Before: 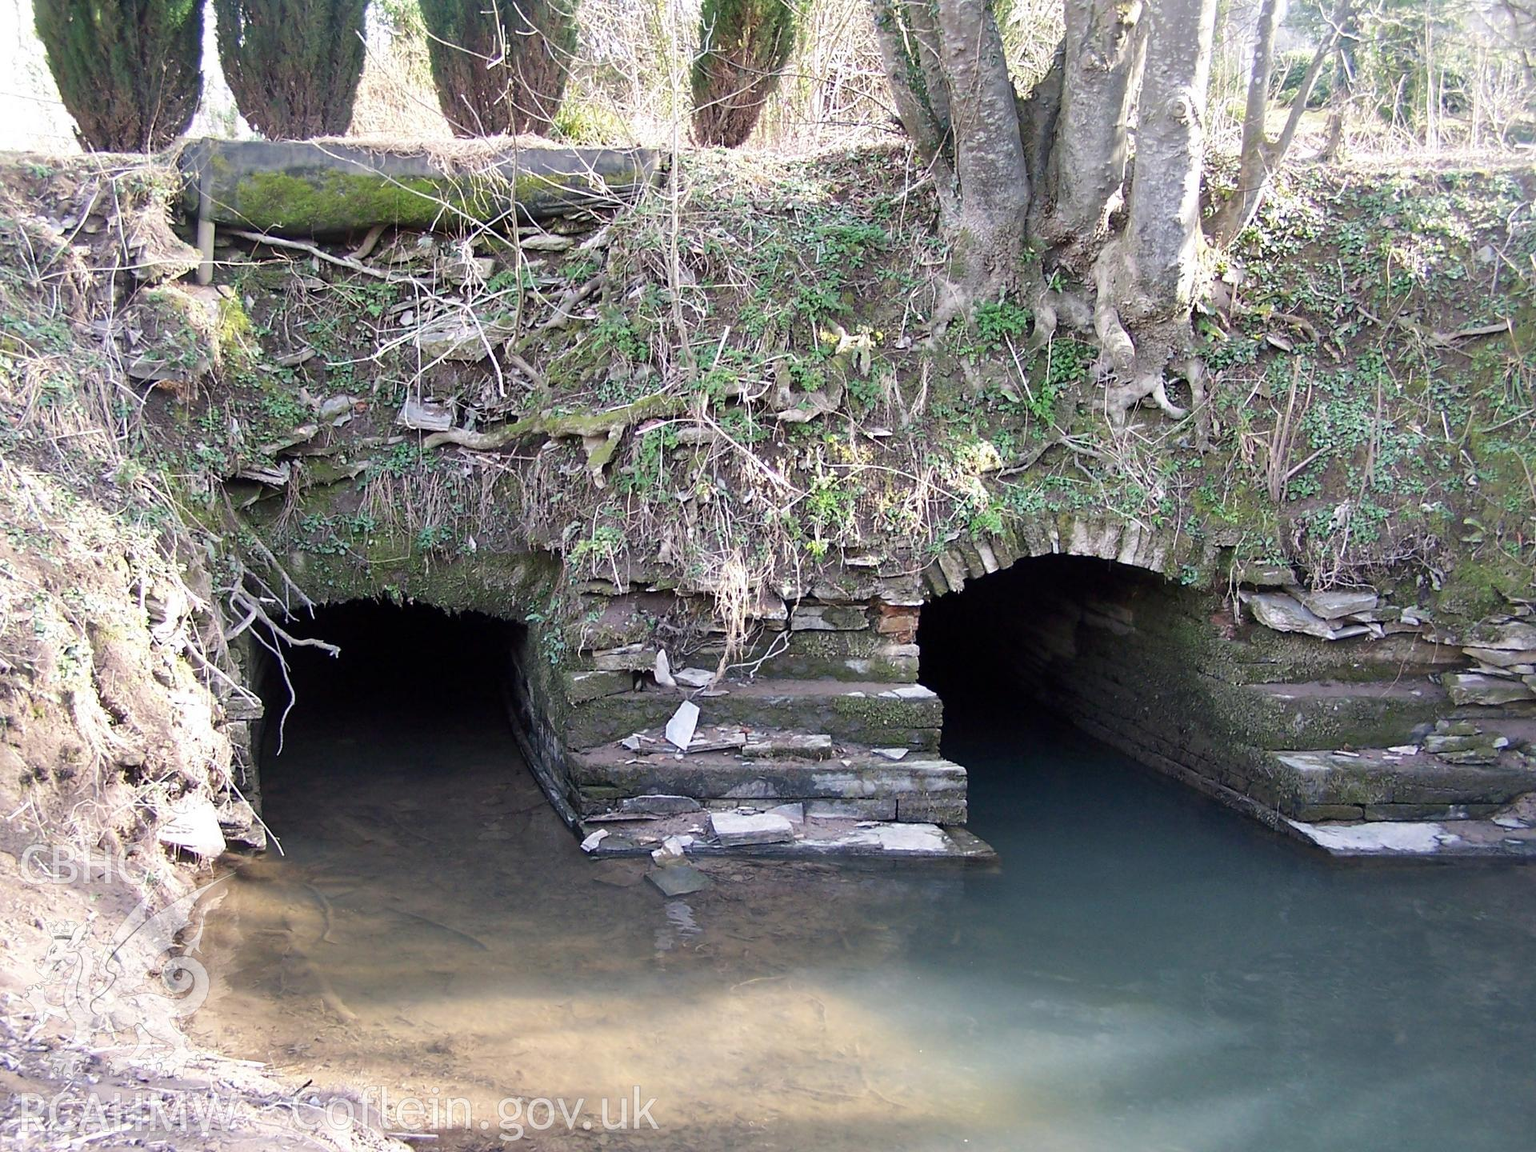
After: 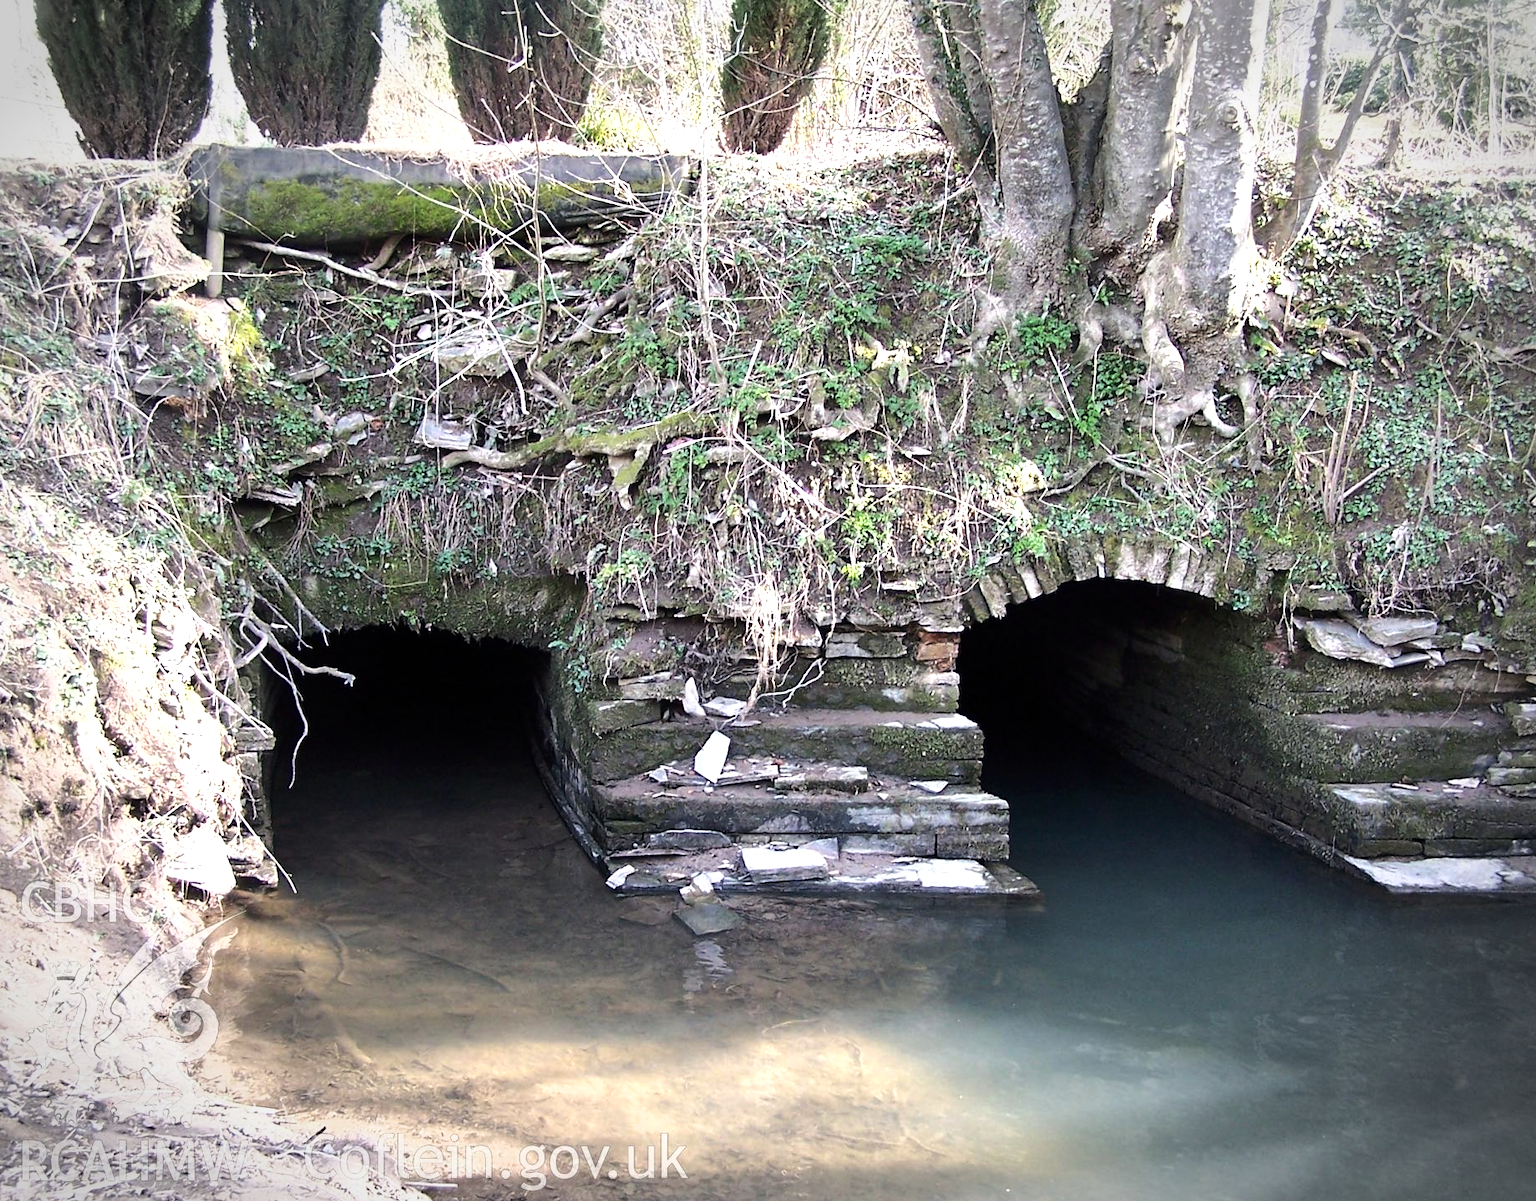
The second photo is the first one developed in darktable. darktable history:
tone equalizer: -8 EV -0.75 EV, -7 EV -0.7 EV, -6 EV -0.6 EV, -5 EV -0.4 EV, -3 EV 0.4 EV, -2 EV 0.6 EV, -1 EV 0.7 EV, +0 EV 0.75 EV, edges refinement/feathering 500, mask exposure compensation -1.57 EV, preserve details no
crop: right 4.126%, bottom 0.031%
vignetting: automatic ratio true
shadows and highlights: shadows 10, white point adjustment 1, highlights -40
